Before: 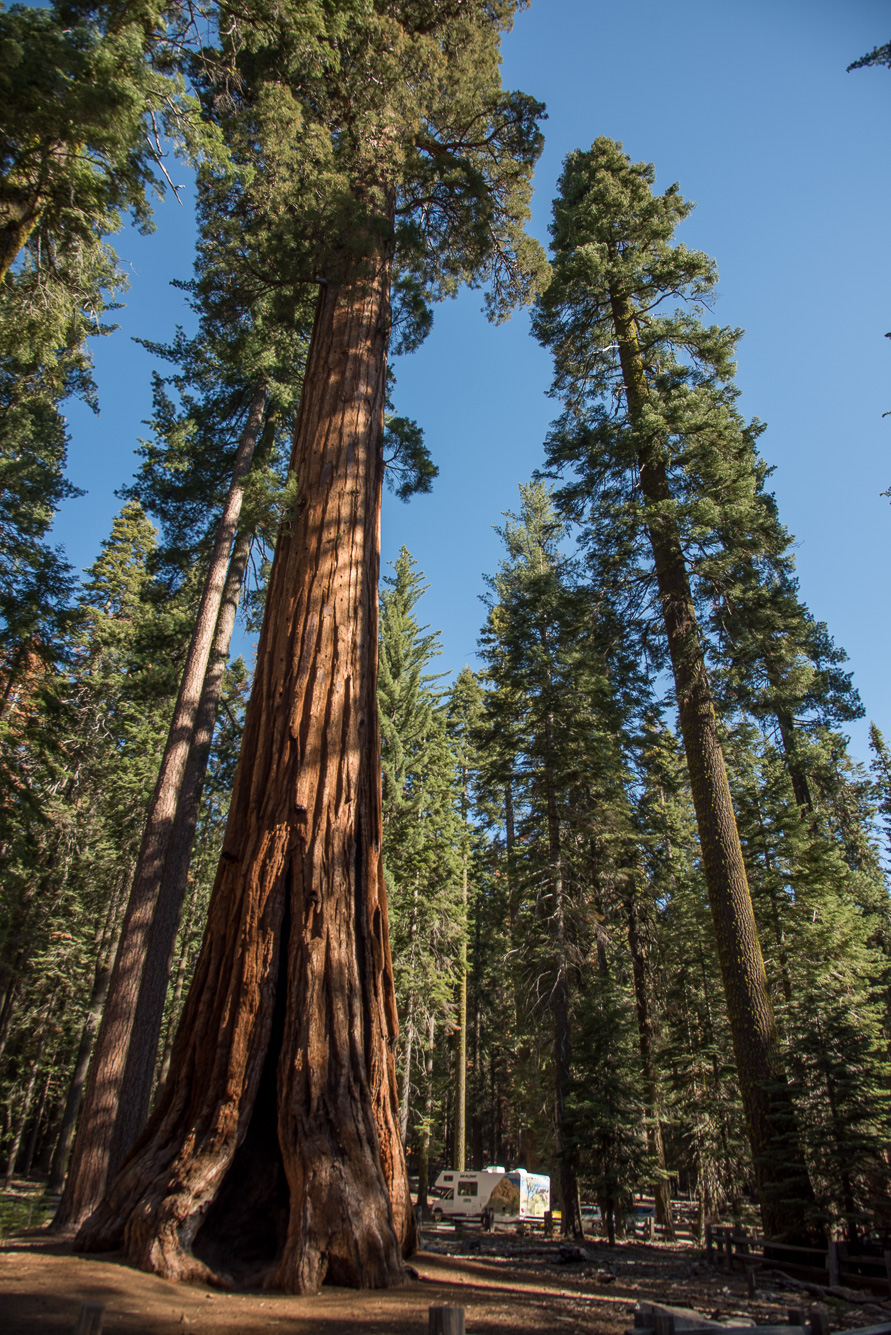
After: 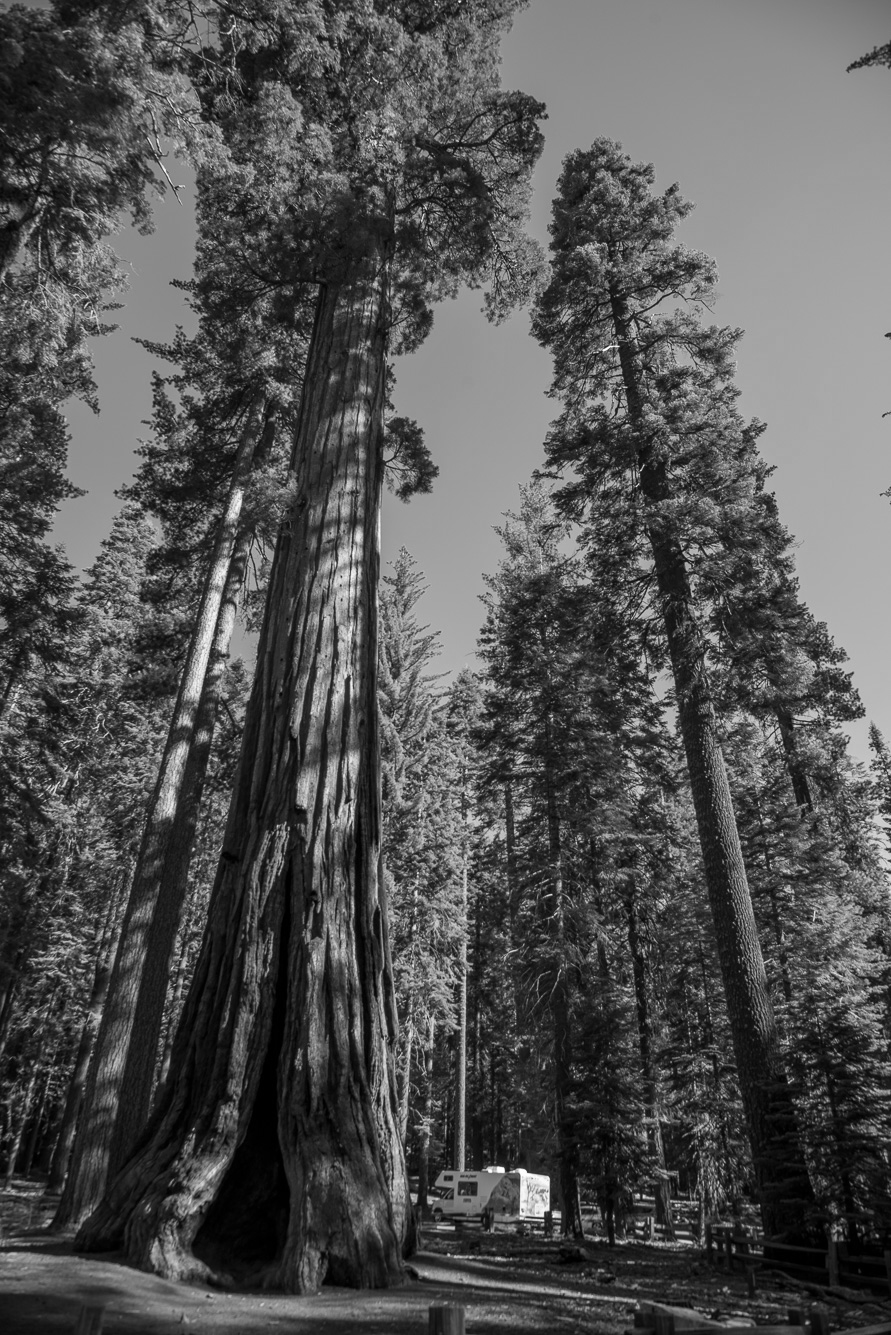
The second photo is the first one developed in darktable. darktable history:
exposure: compensate highlight preservation false
monochrome: on, module defaults
